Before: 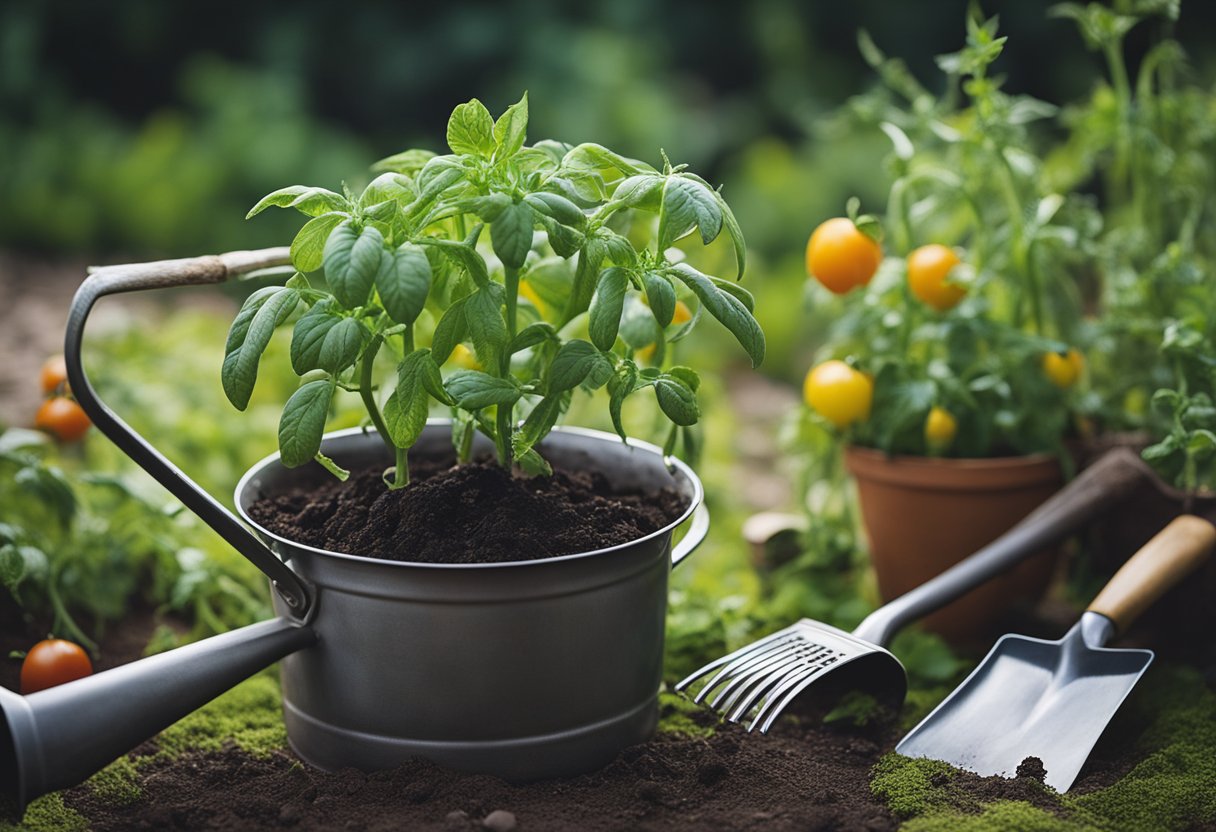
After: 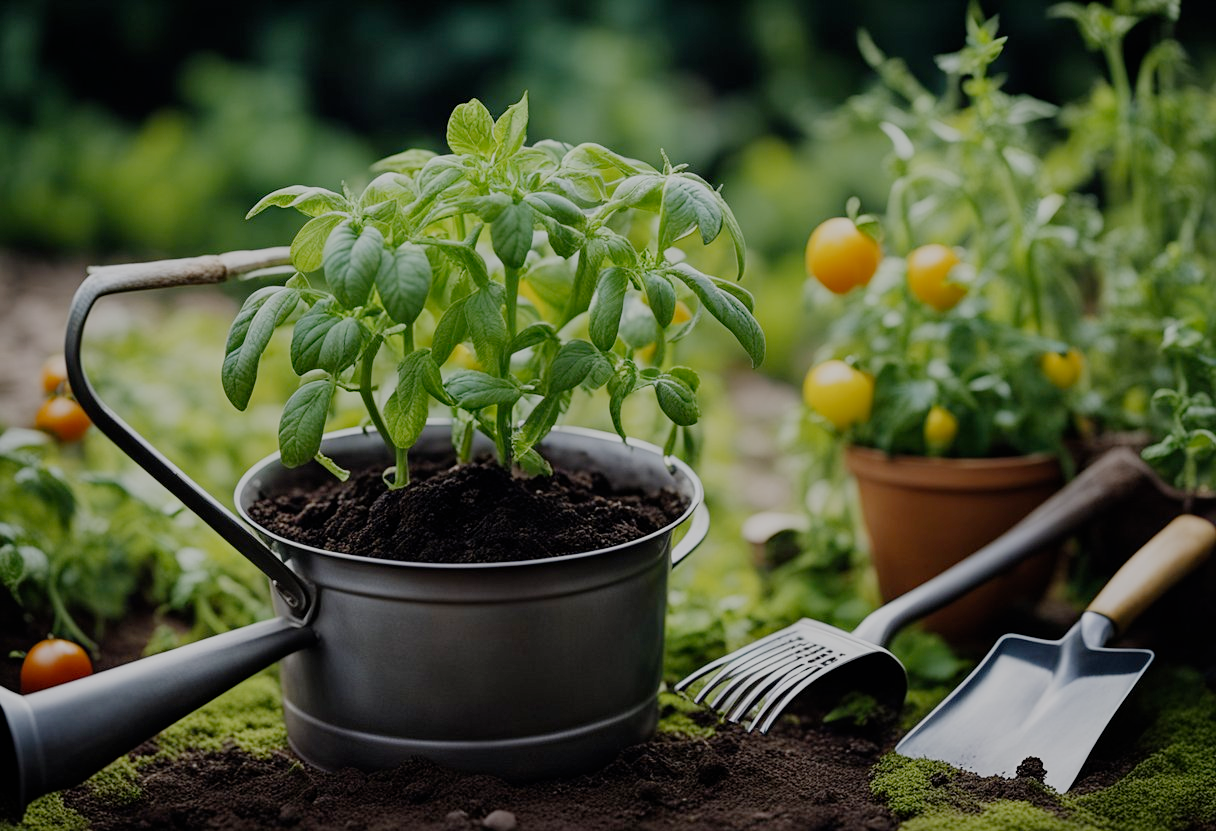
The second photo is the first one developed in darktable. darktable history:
filmic rgb: middle gray luminance 18.18%, black relative exposure -7.52 EV, white relative exposure 8.44 EV, target black luminance 0%, hardness 2.23, latitude 19.31%, contrast 0.881, highlights saturation mix 3.71%, shadows ↔ highlights balance 10.15%, add noise in highlights 0.001, preserve chrominance no, color science v3 (2019), use custom middle-gray values true, contrast in highlights soft
contrast brightness saturation: saturation -0.037
crop: bottom 0.072%
